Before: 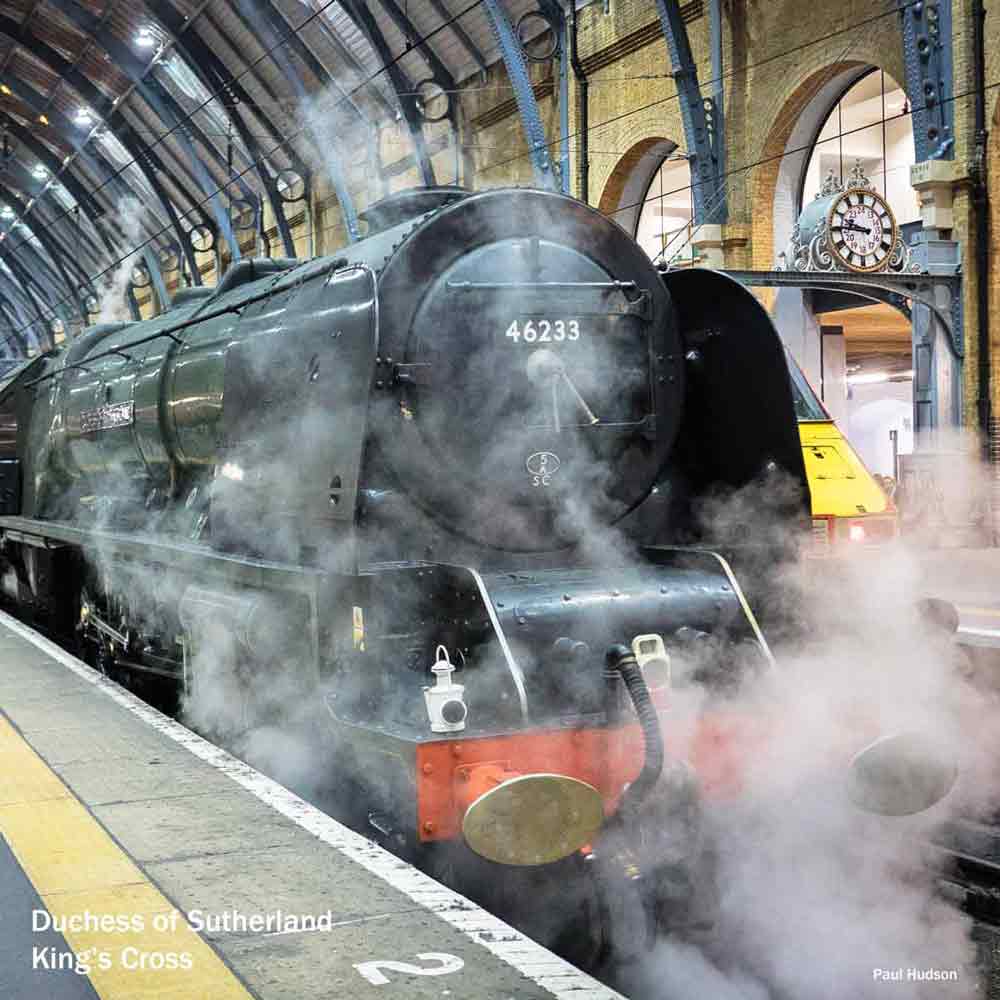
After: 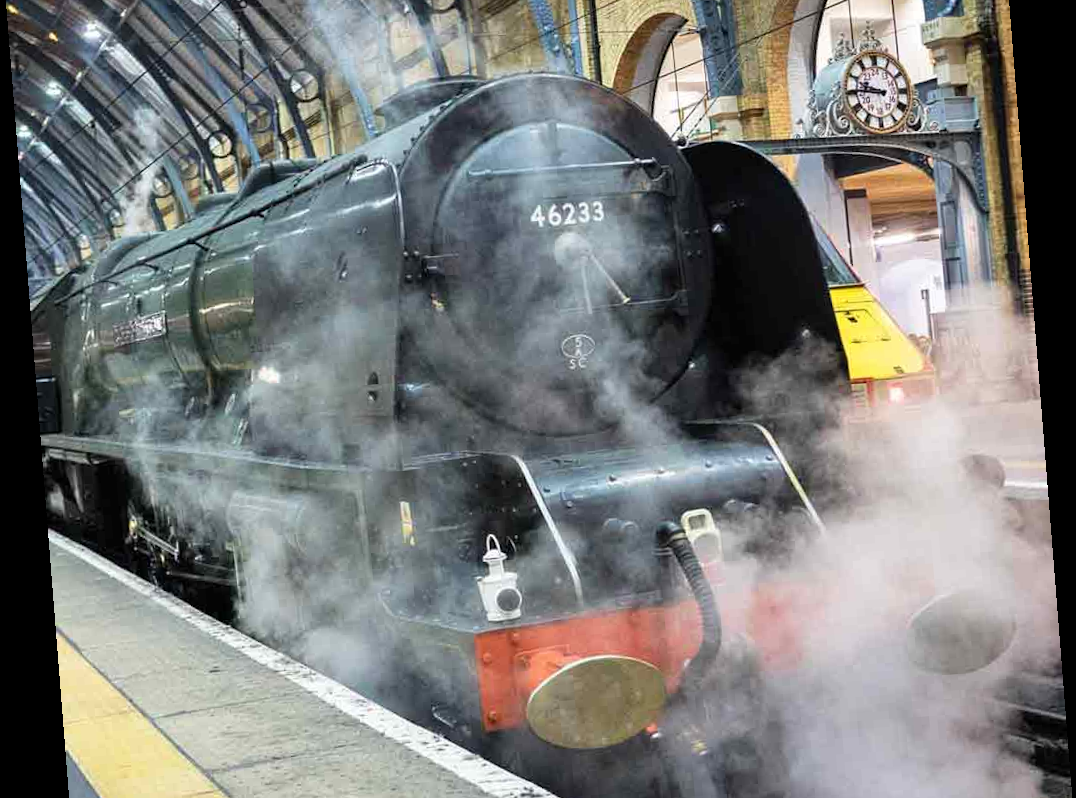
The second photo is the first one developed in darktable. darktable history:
rotate and perspective: rotation -4.2°, shear 0.006, automatic cropping off
crop: top 13.819%, bottom 11.169%
